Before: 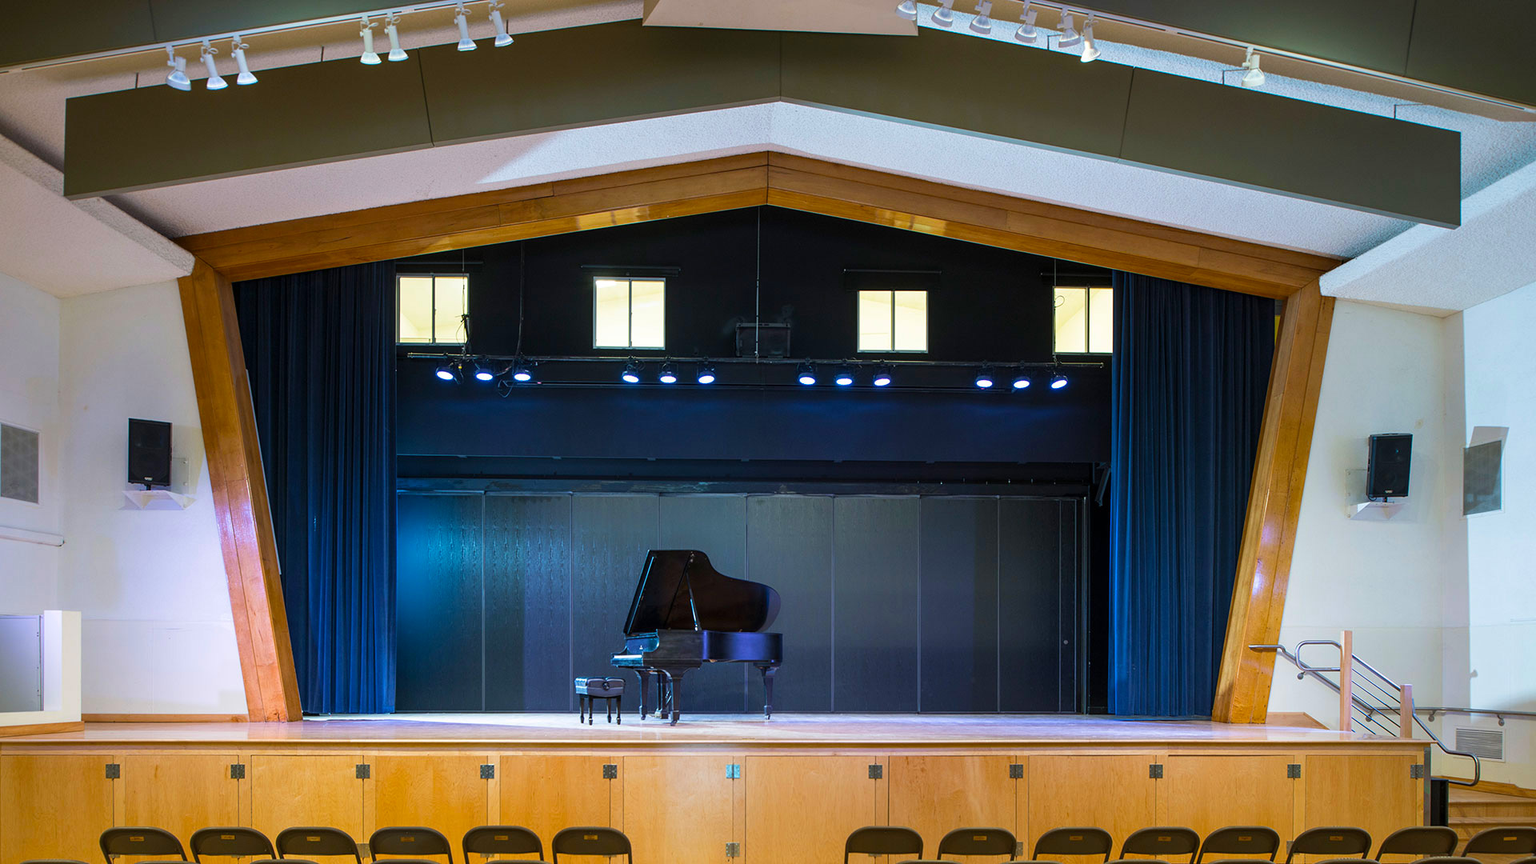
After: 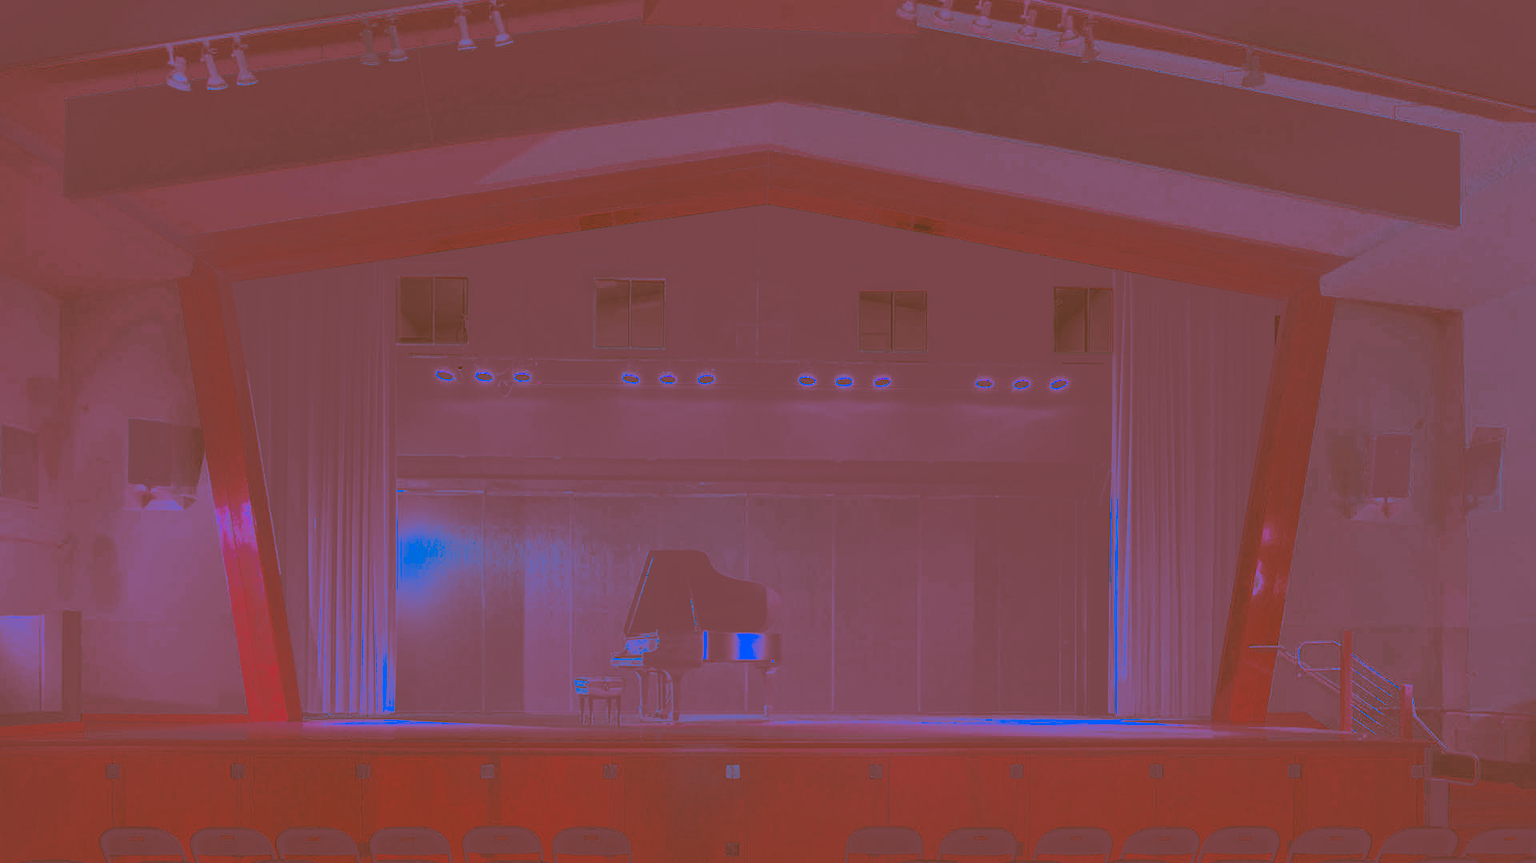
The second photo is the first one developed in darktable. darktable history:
crop: bottom 0.071%
exposure: black level correction -0.016, exposure -1.018 EV, compensate highlight preservation false
local contrast: highlights 0%, shadows 0%, detail 133%
contrast brightness saturation: contrast -0.99, brightness -0.17, saturation 0.75
split-toning: highlights › saturation 0, balance -61.83
color correction: highlights a* -0.137, highlights b* -5.91, shadows a* -0.137, shadows b* -0.137
rgb curve: curves: ch0 [(0, 0) (0.21, 0.15) (0.24, 0.21) (0.5, 0.75) (0.75, 0.96) (0.89, 0.99) (1, 1)]; ch1 [(0, 0.02) (0.21, 0.13) (0.25, 0.2) (0.5, 0.67) (0.75, 0.9) (0.89, 0.97) (1, 1)]; ch2 [(0, 0.02) (0.21, 0.13) (0.25, 0.2) (0.5, 0.67) (0.75, 0.9) (0.89, 0.97) (1, 1)], compensate middle gray true
base curve: curves: ch0 [(0, 0) (0.557, 0.834) (1, 1)]
